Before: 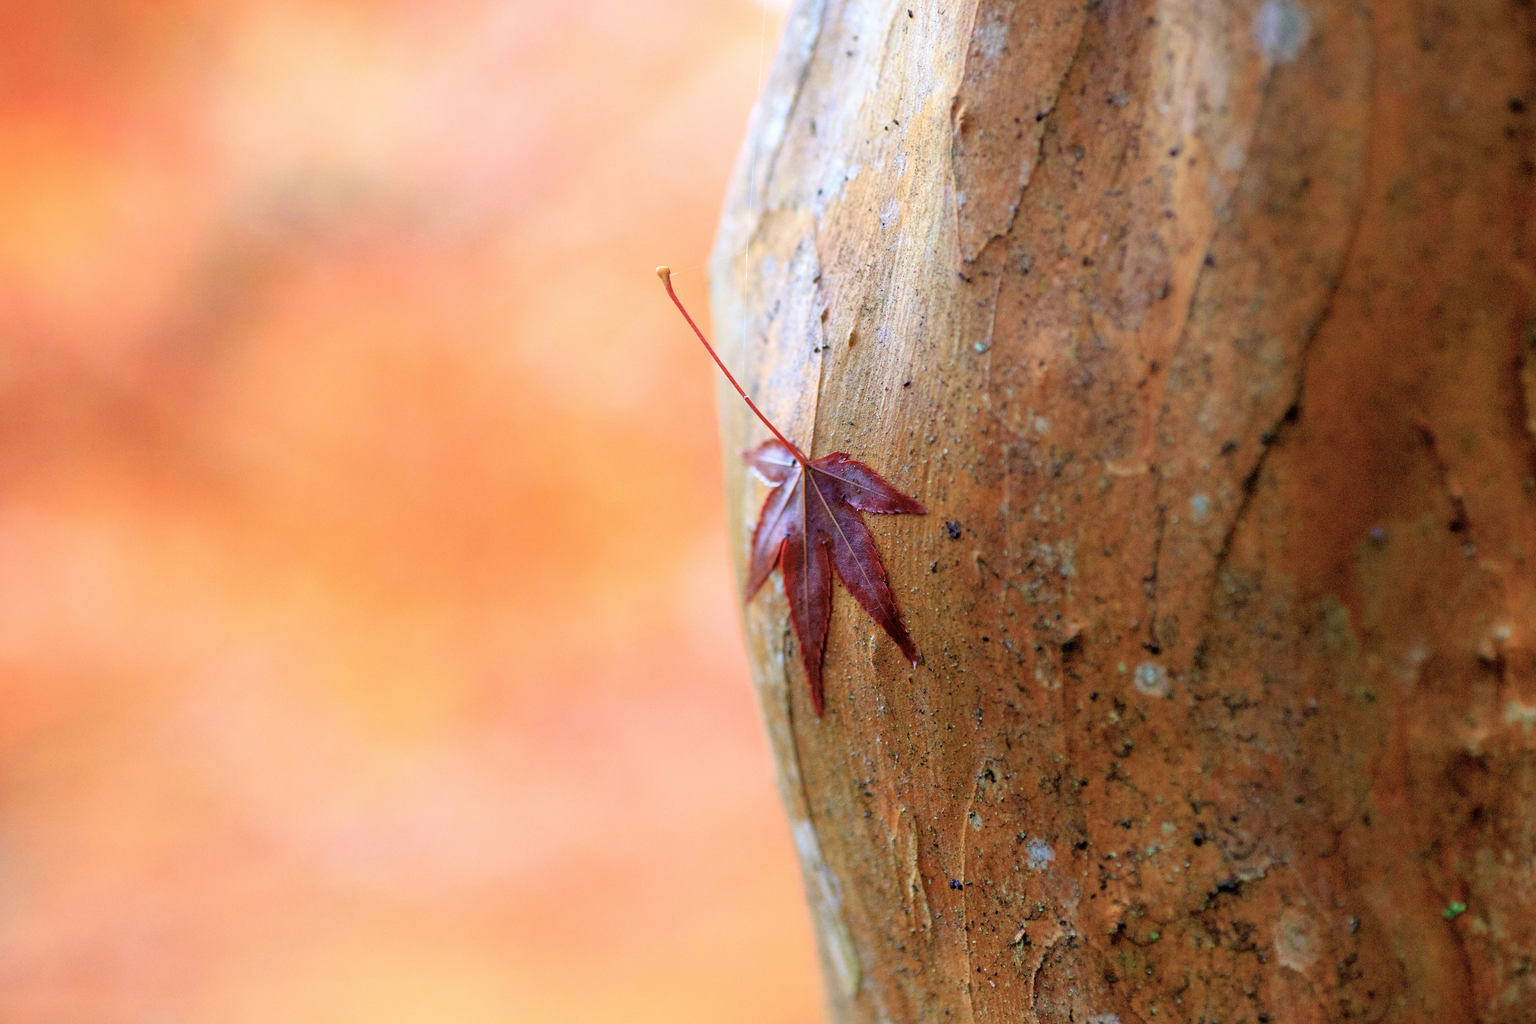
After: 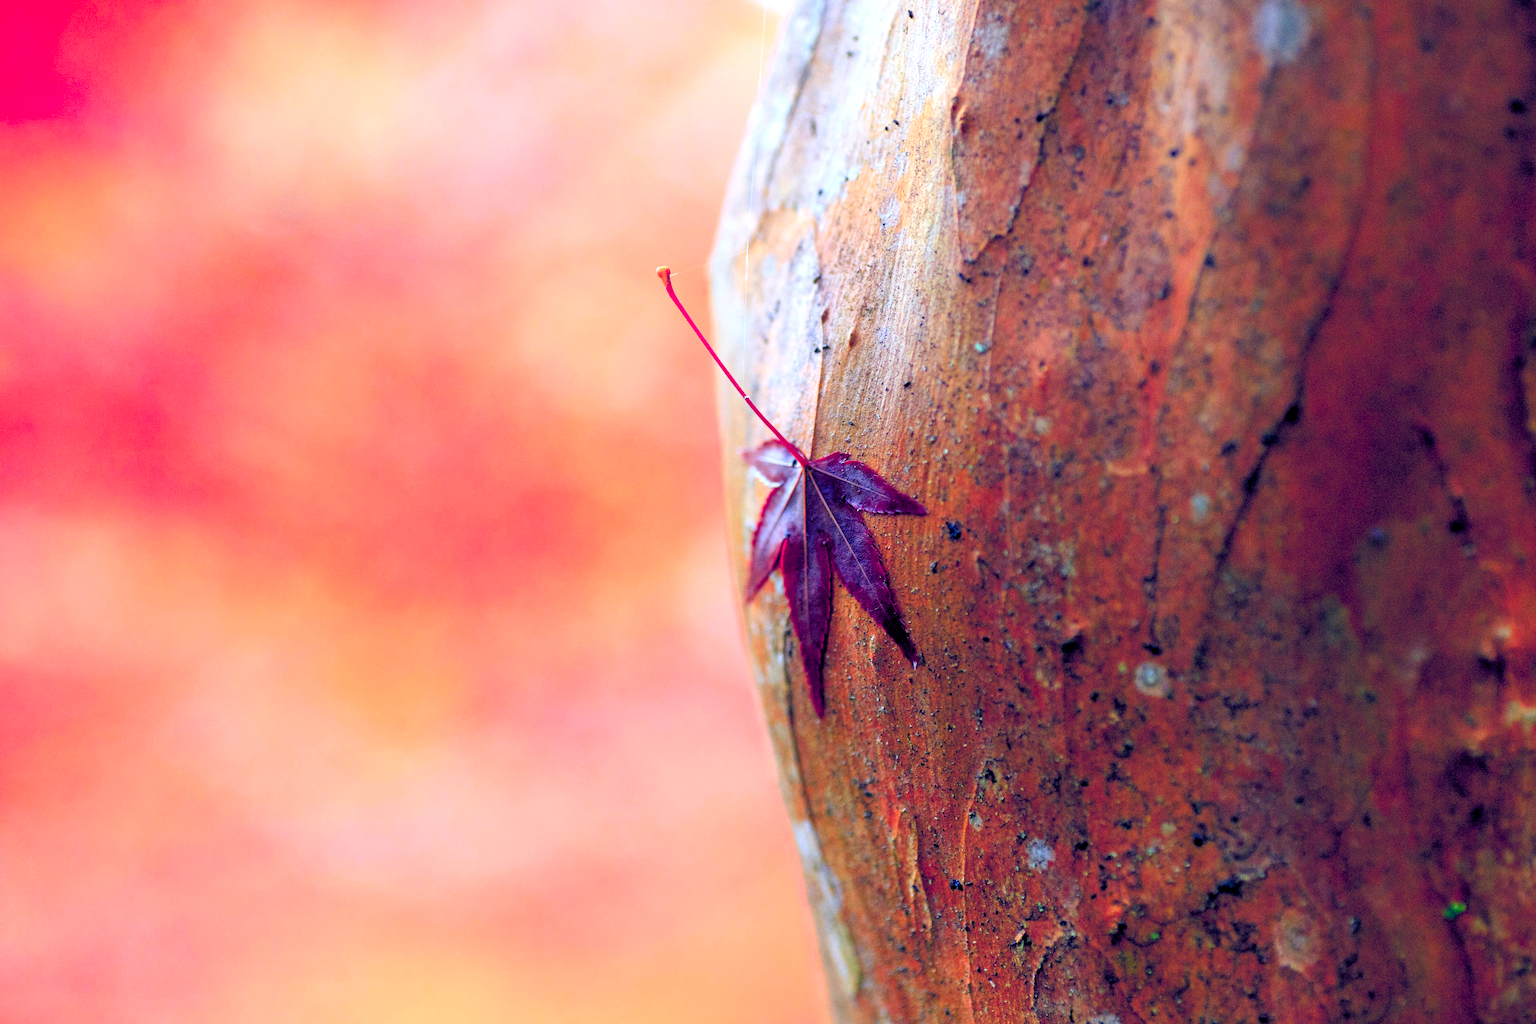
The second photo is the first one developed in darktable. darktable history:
color zones: curves: ch1 [(0.24, 0.629) (0.75, 0.5)]; ch2 [(0.255, 0.454) (0.745, 0.491)], mix 102.12%
color balance rgb: shadows lift › luminance -41.13%, shadows lift › chroma 14.13%, shadows lift › hue 260°, power › luminance -3.76%, power › chroma 0.56%, power › hue 40.37°, highlights gain › luminance 16.81%, highlights gain › chroma 2.94%, highlights gain › hue 260°, global offset › luminance -0.29%, global offset › chroma 0.31%, global offset › hue 260°, perceptual saturation grading › global saturation 20%, perceptual saturation grading › highlights -13.92%, perceptual saturation grading › shadows 50%
